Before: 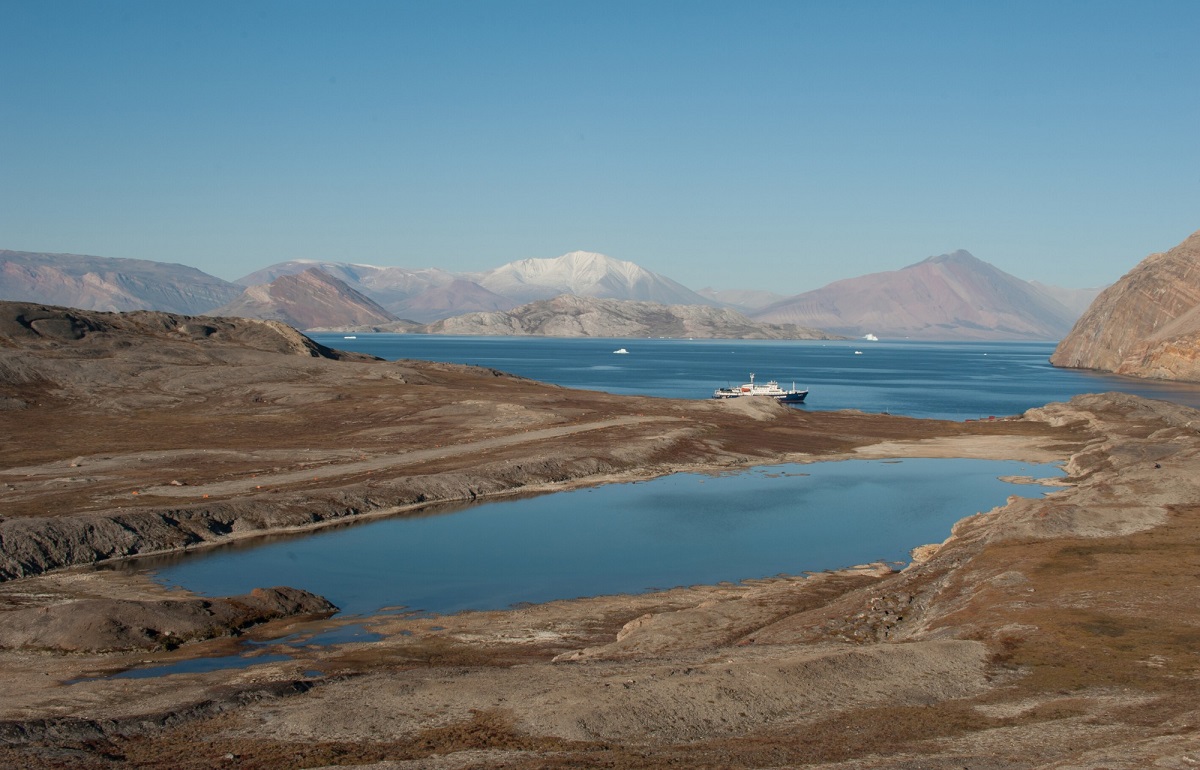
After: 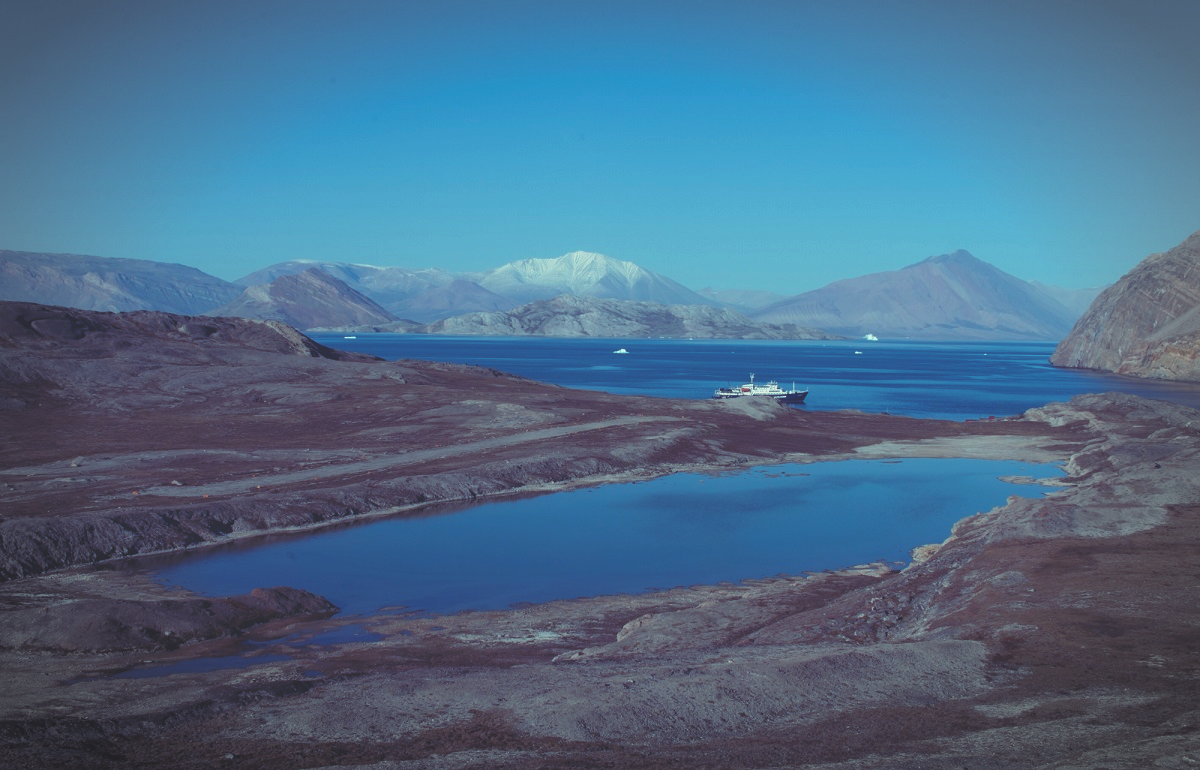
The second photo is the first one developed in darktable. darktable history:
tone equalizer: on, module defaults
vignetting: automatic ratio true
rgb curve: curves: ch0 [(0, 0.186) (0.314, 0.284) (0.576, 0.466) (0.805, 0.691) (0.936, 0.886)]; ch1 [(0, 0.186) (0.314, 0.284) (0.581, 0.534) (0.771, 0.746) (0.936, 0.958)]; ch2 [(0, 0.216) (0.275, 0.39) (1, 1)], mode RGB, independent channels, compensate middle gray true, preserve colors none
